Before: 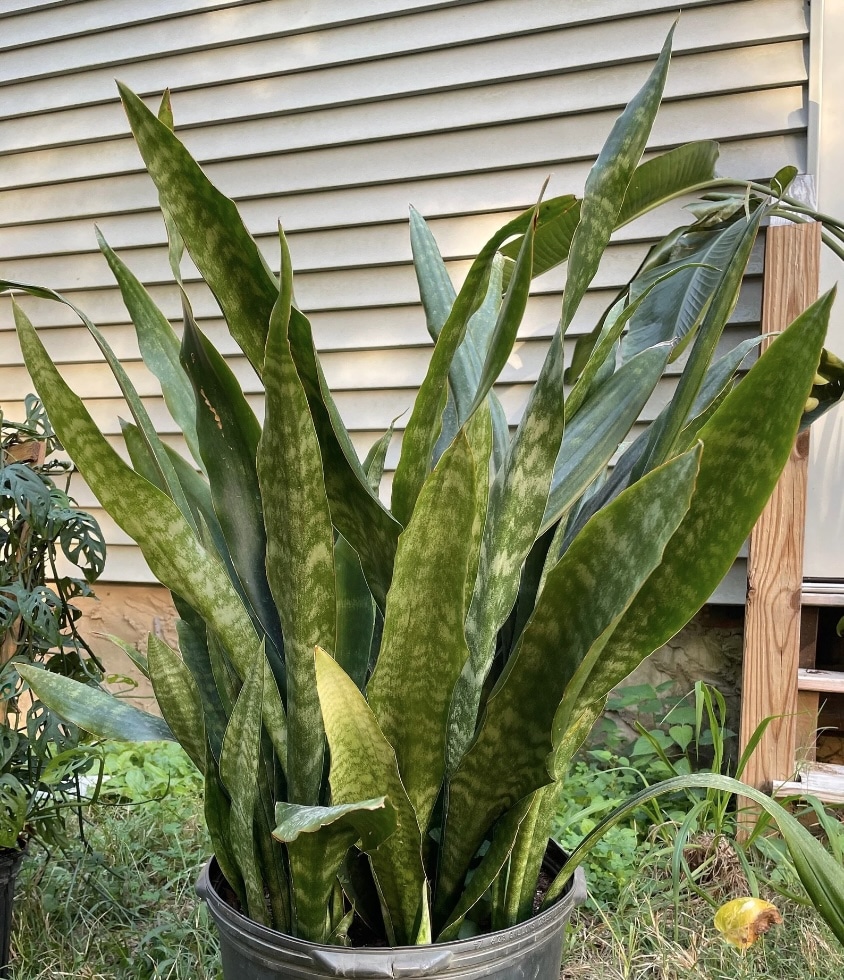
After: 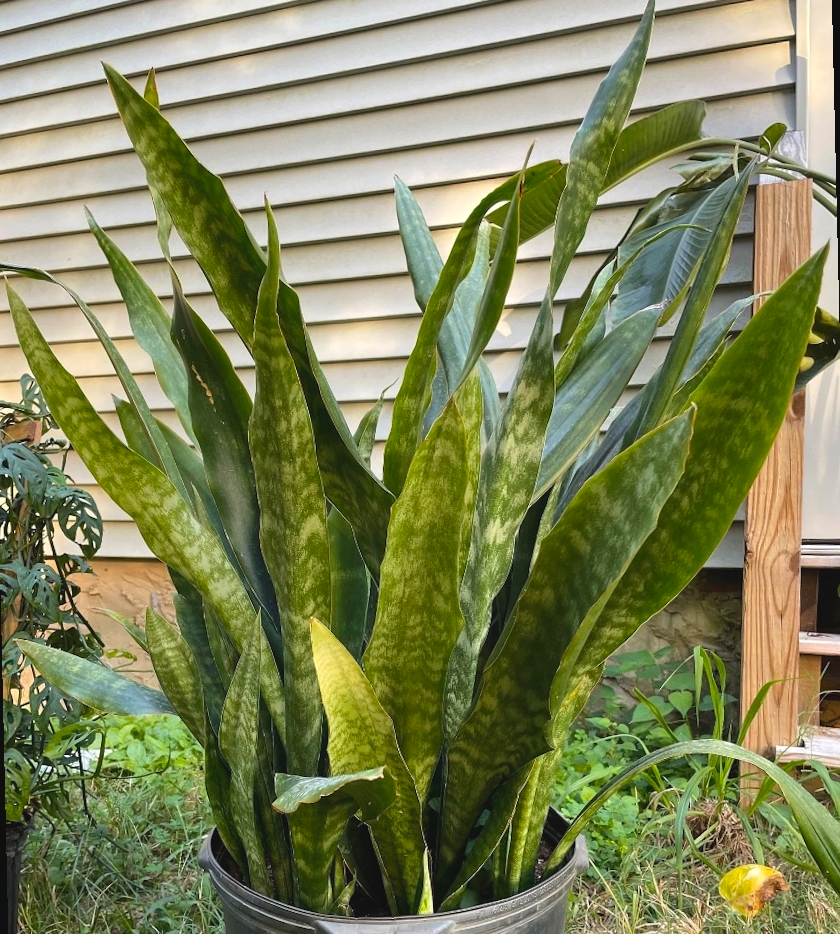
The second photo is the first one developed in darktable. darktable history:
rotate and perspective: rotation -1.32°, lens shift (horizontal) -0.031, crop left 0.015, crop right 0.985, crop top 0.047, crop bottom 0.982
color balance rgb: perceptual saturation grading › global saturation 20%, global vibrance 20%
exposure: black level correction -0.005, exposure 0.054 EV, compensate highlight preservation false
